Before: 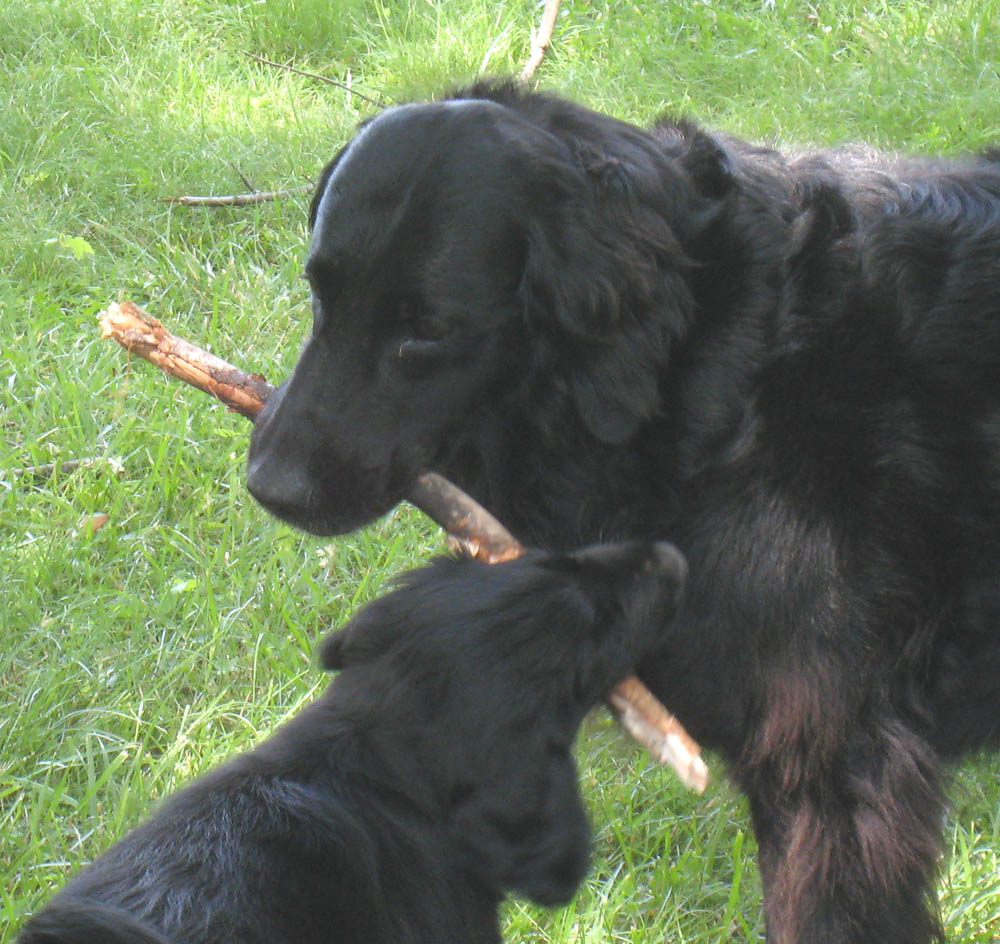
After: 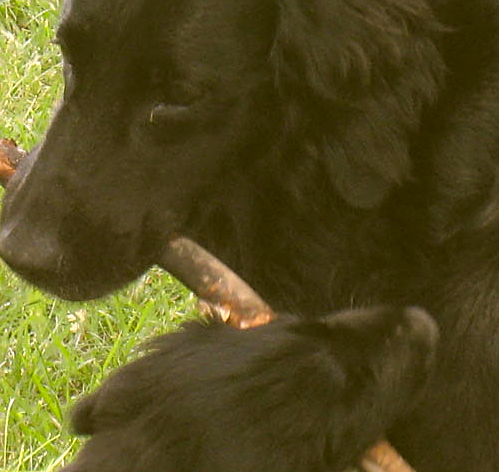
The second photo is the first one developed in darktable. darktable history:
sharpen: on, module defaults
tone equalizer: on, module defaults
crop: left 25%, top 25%, right 25%, bottom 25%
color correction: highlights a* 8.98, highlights b* 15.09, shadows a* -0.49, shadows b* 26.52
